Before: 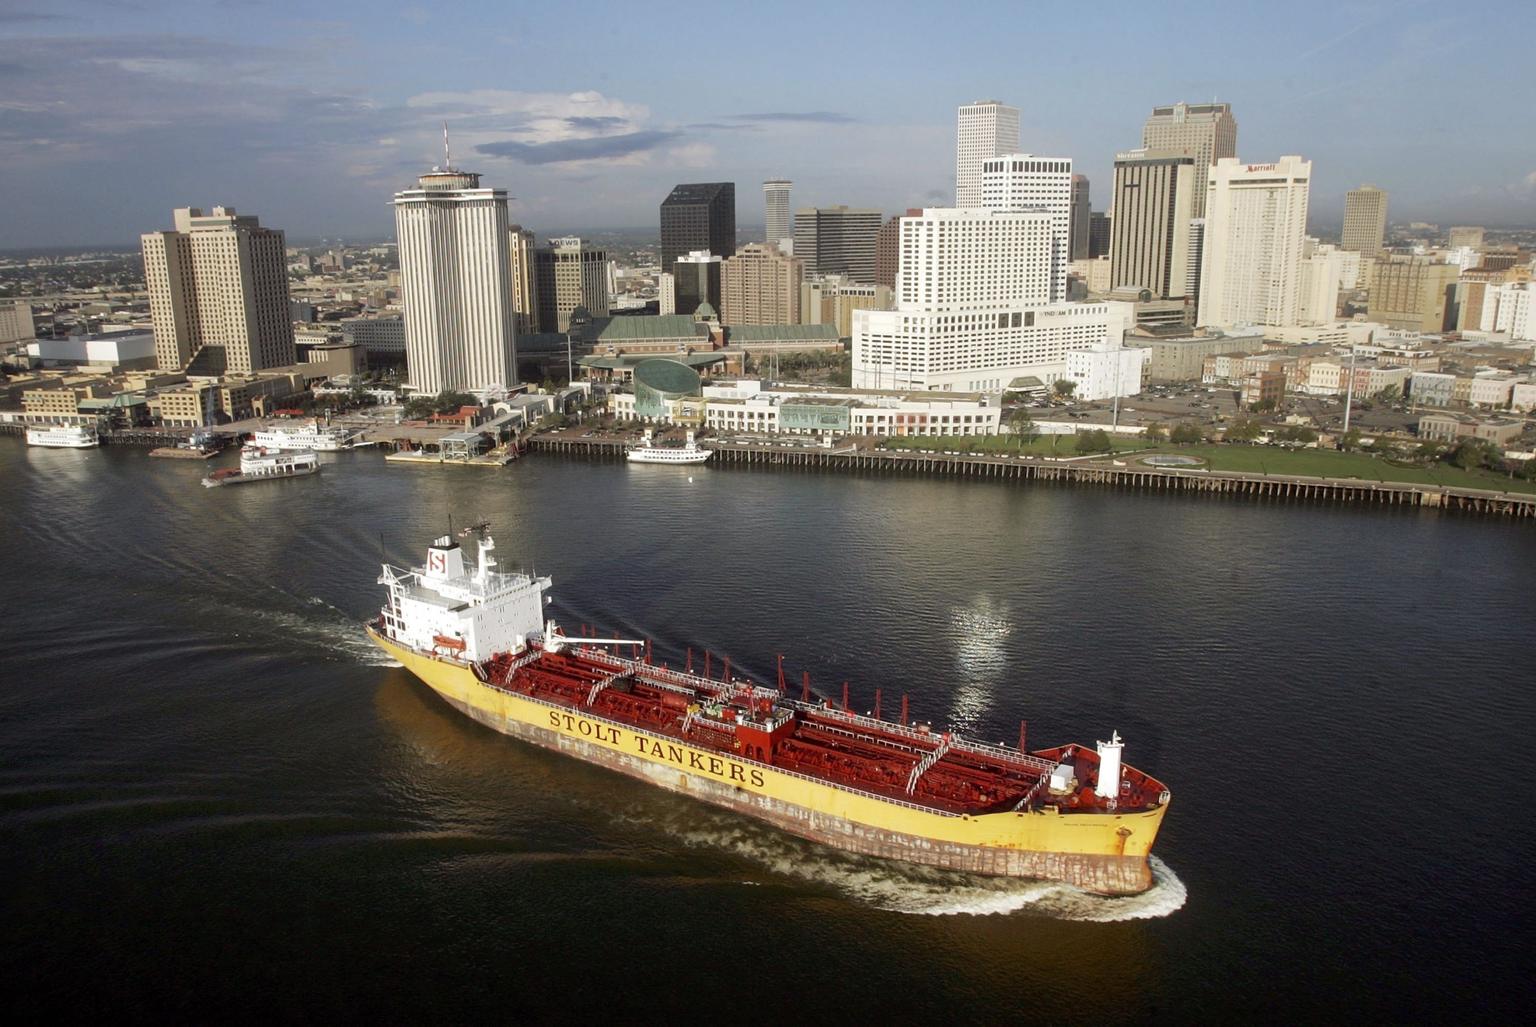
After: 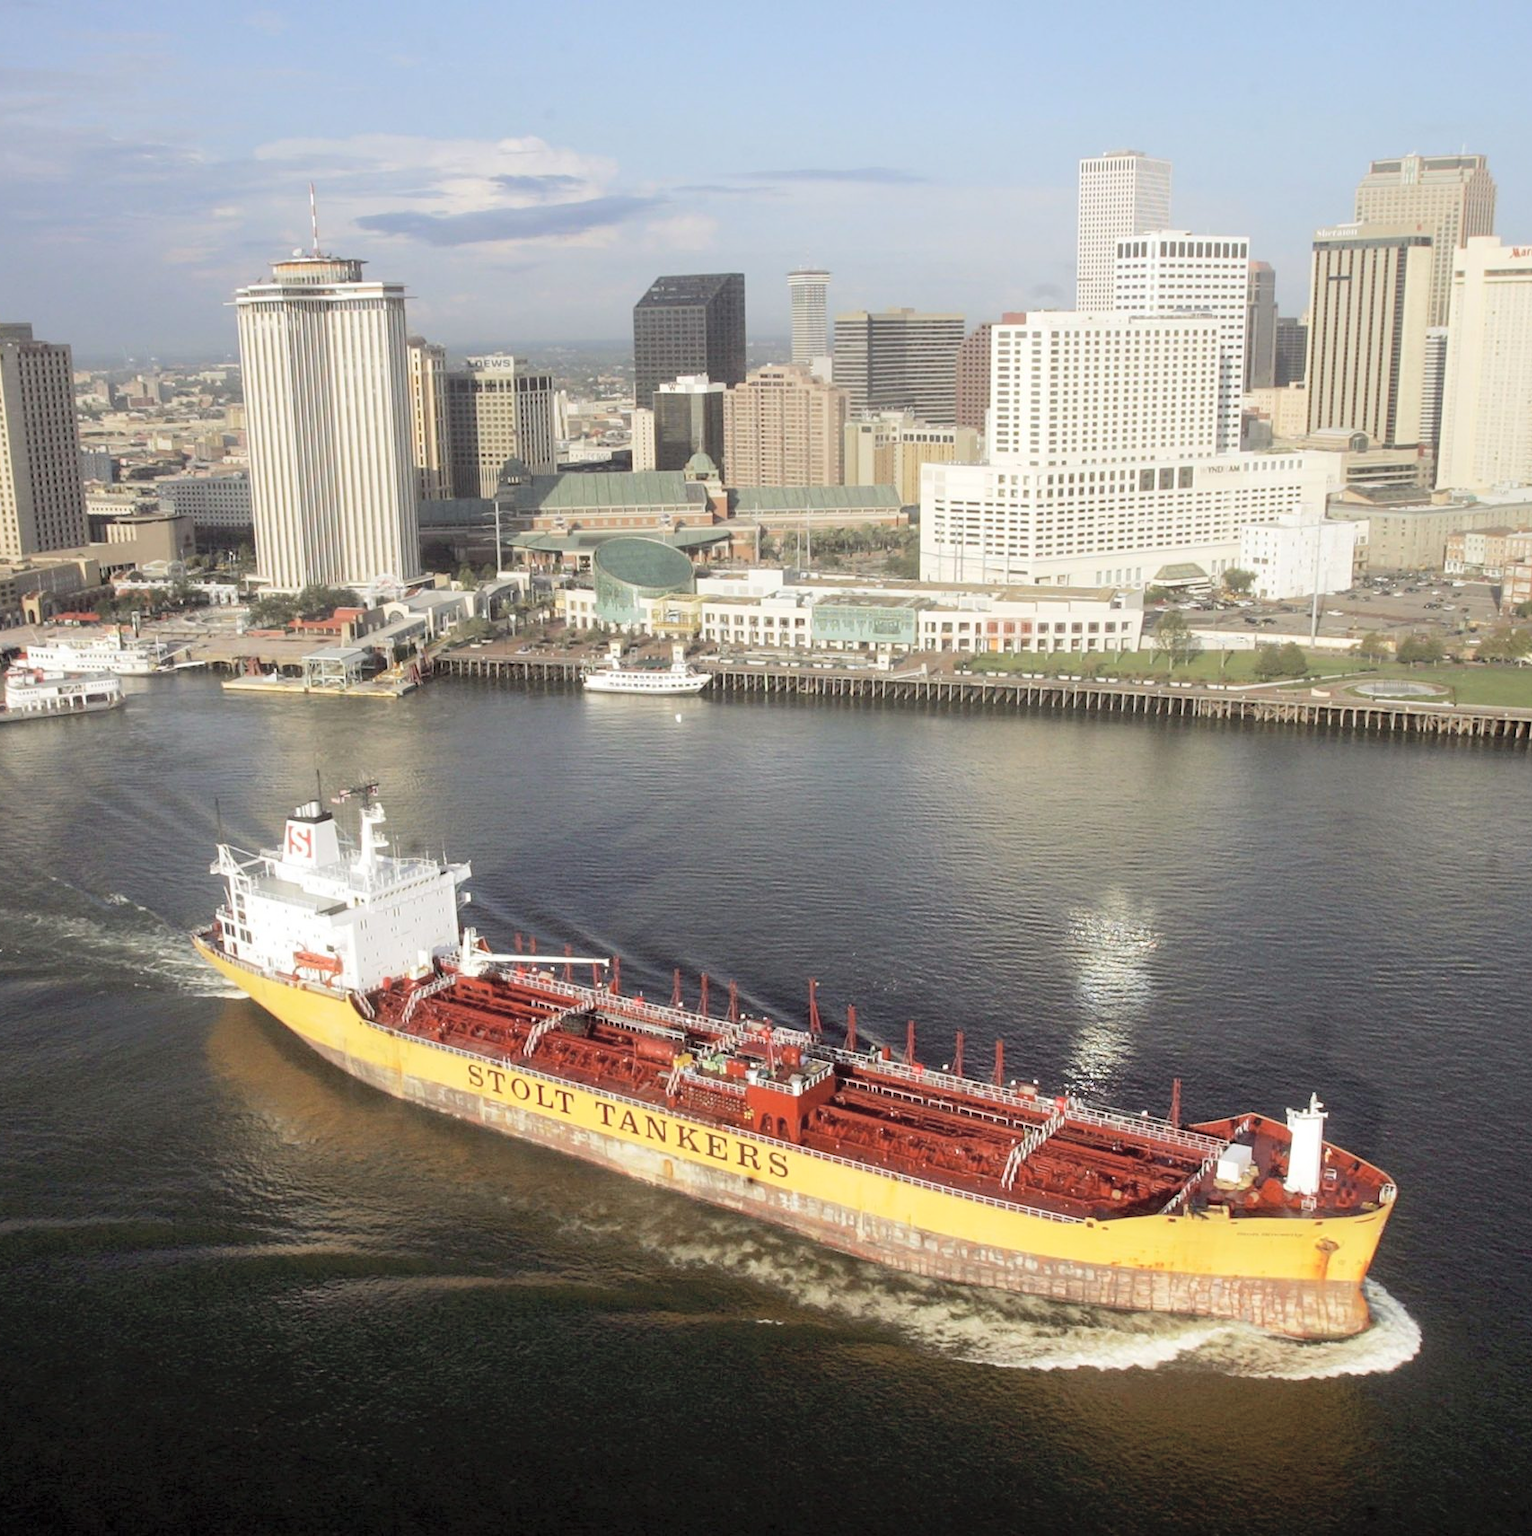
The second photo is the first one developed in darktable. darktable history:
crop and rotate: left 15.446%, right 17.836%
global tonemap: drago (0.7, 100)
